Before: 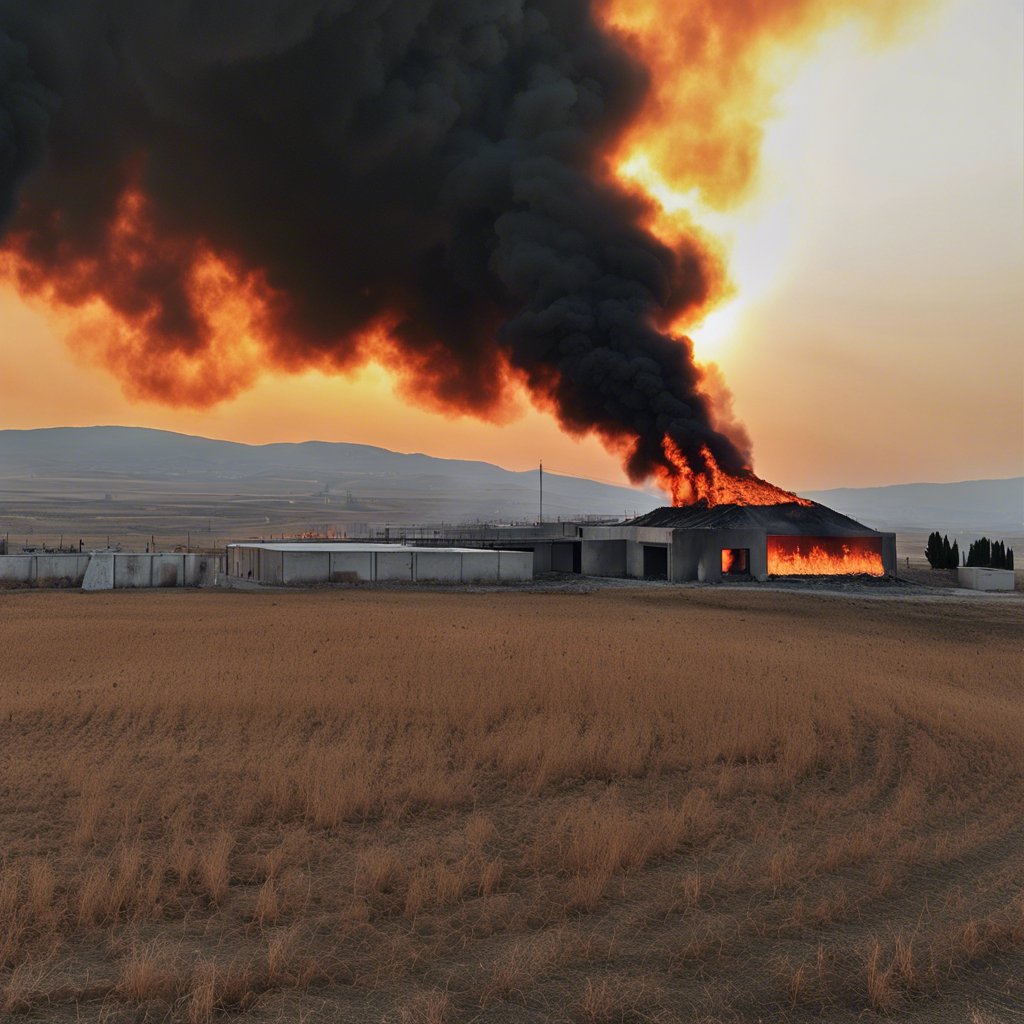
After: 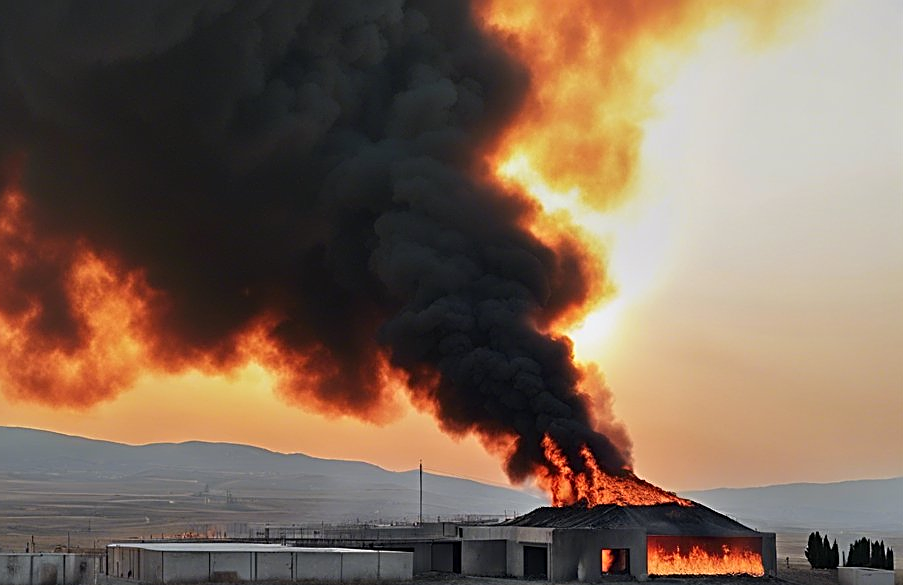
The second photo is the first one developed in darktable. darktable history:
sharpen: radius 2.531, amount 0.628
crop and rotate: left 11.812%, bottom 42.776%
